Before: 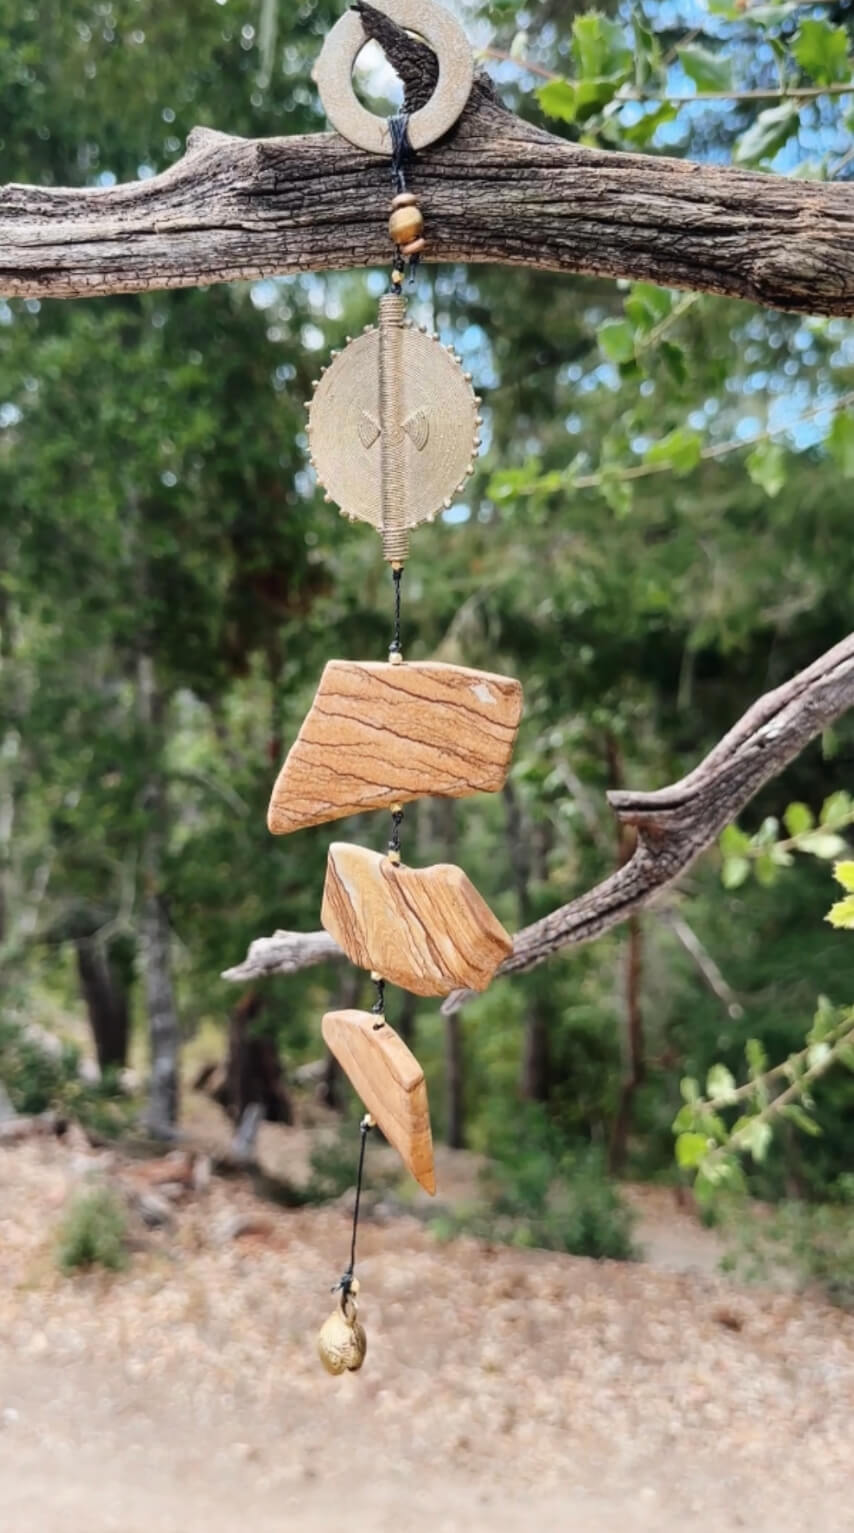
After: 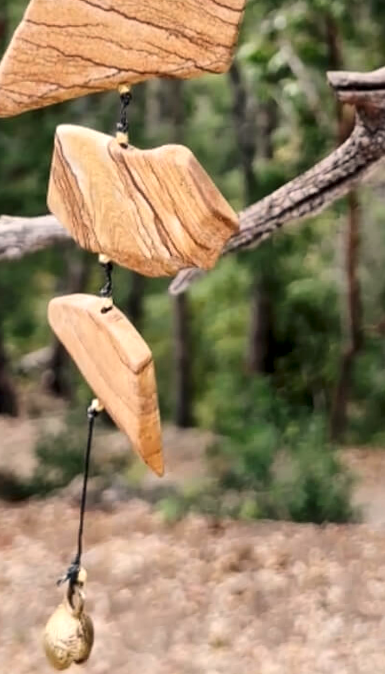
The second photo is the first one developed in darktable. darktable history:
rotate and perspective: rotation -0.013°, lens shift (vertical) -0.027, lens shift (horizontal) 0.178, crop left 0.016, crop right 0.989, crop top 0.082, crop bottom 0.918
color correction: highlights a* 3.84, highlights b* 5.07
local contrast: mode bilateral grid, contrast 50, coarseness 50, detail 150%, midtone range 0.2
crop: left 35.976%, top 45.819%, right 18.162%, bottom 5.807%
